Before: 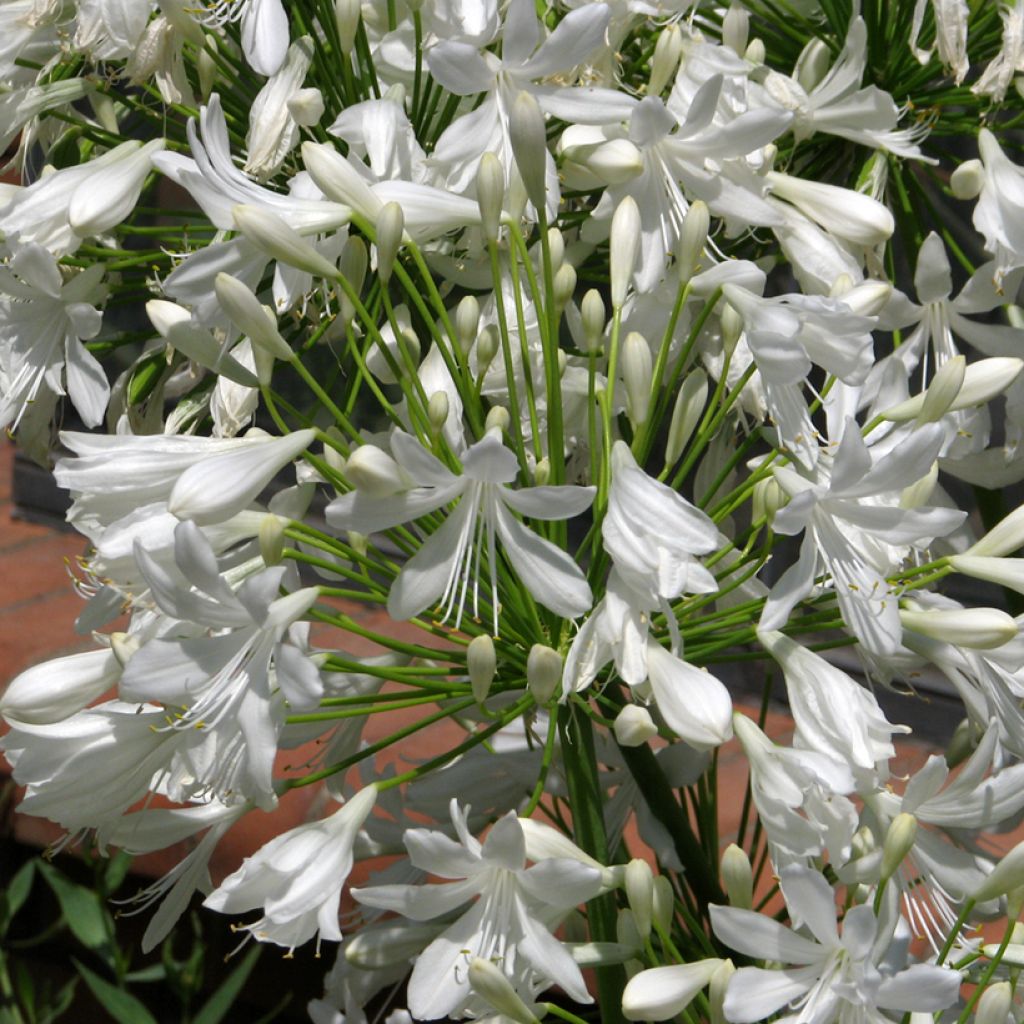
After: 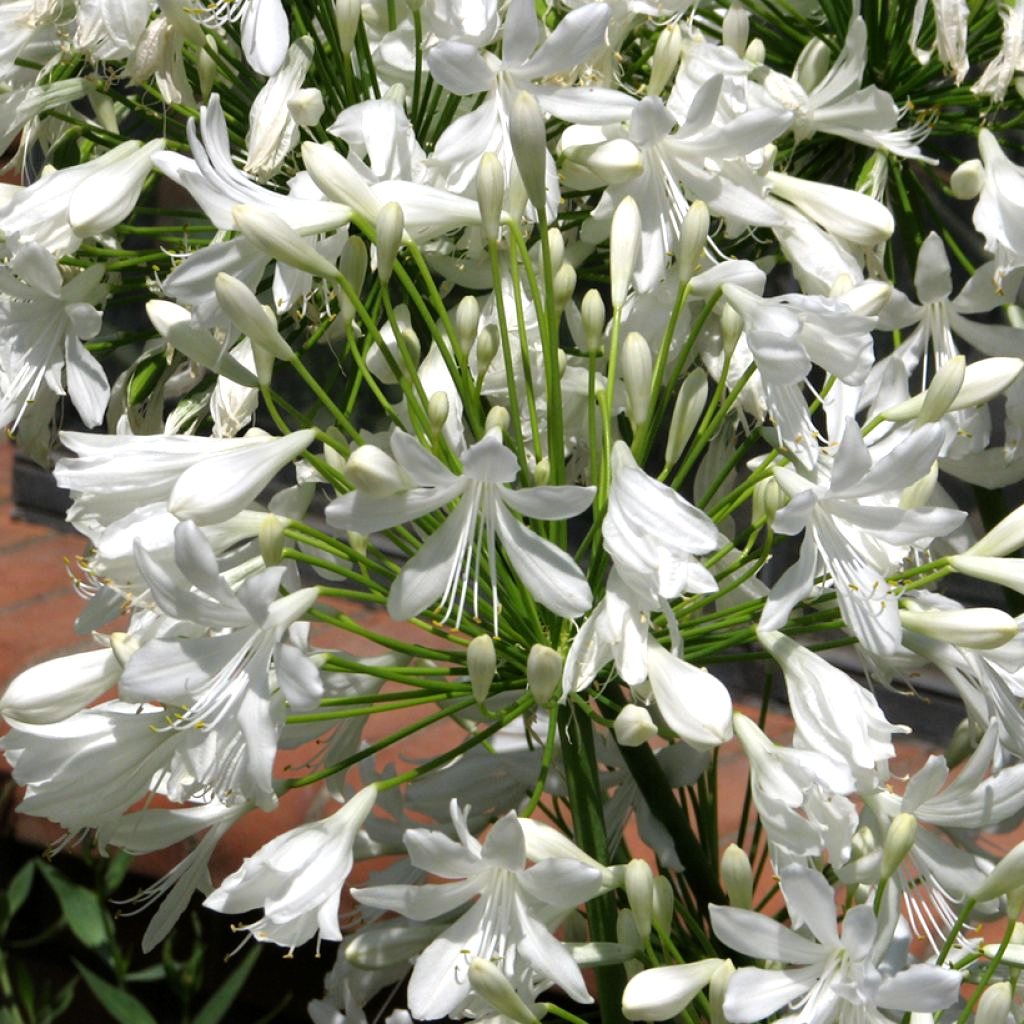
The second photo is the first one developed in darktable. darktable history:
tone equalizer: -8 EV -0.44 EV, -7 EV -0.399 EV, -6 EV -0.296 EV, -5 EV -0.233 EV, -3 EV 0.228 EV, -2 EV 0.311 EV, -1 EV 0.364 EV, +0 EV 0.394 EV, smoothing 1
